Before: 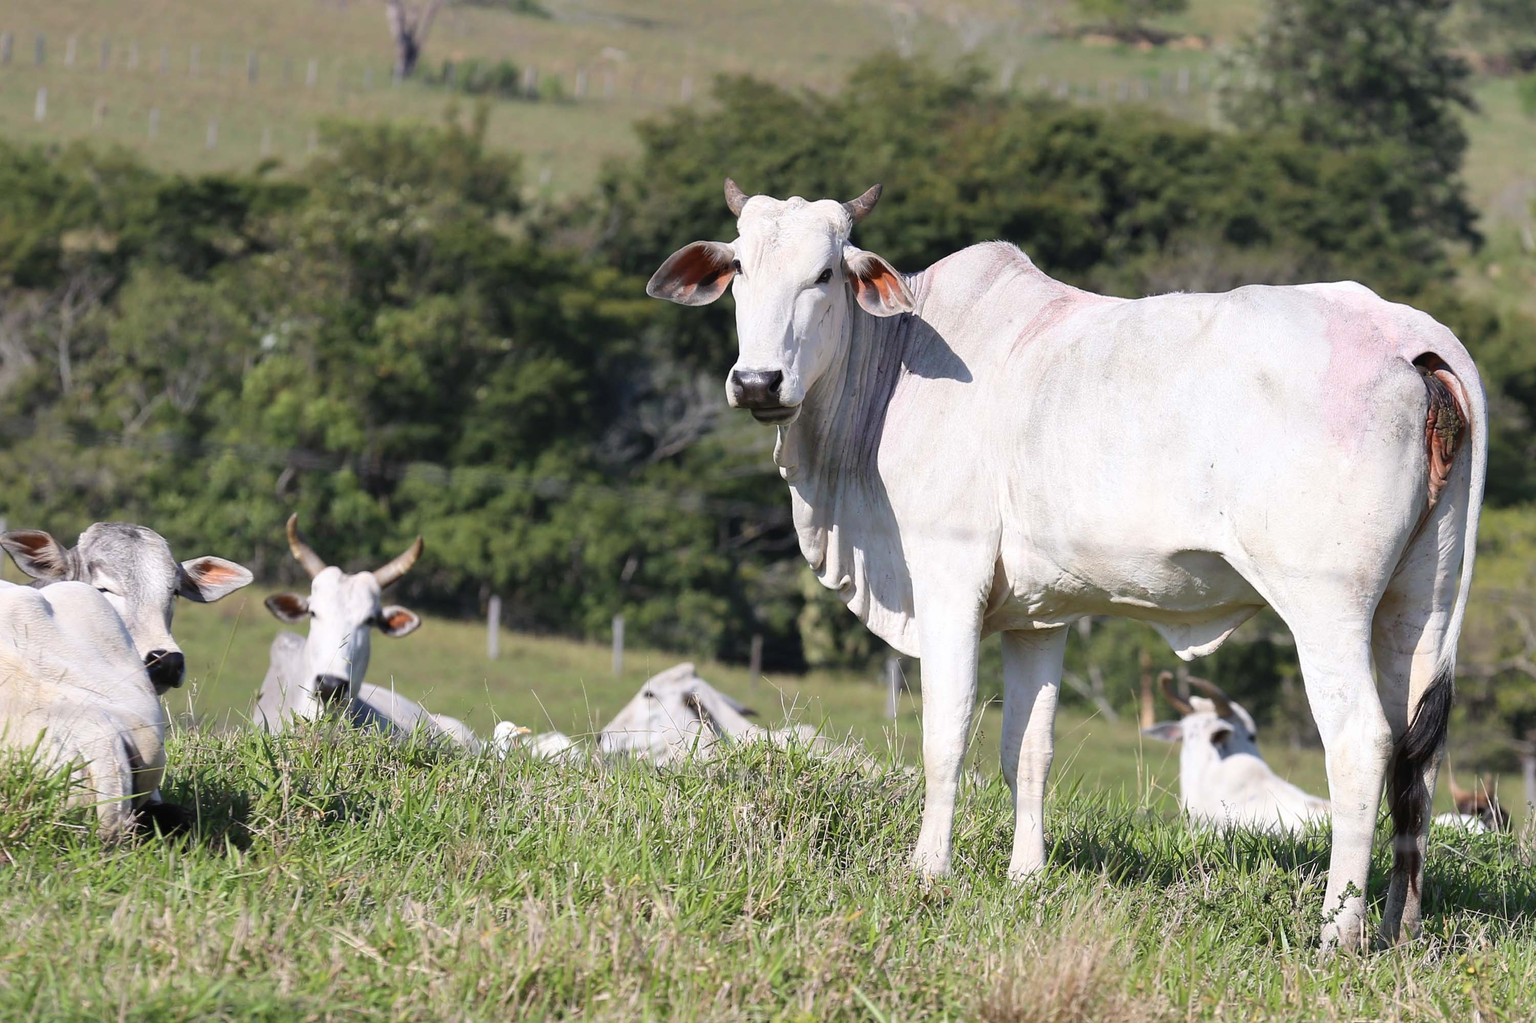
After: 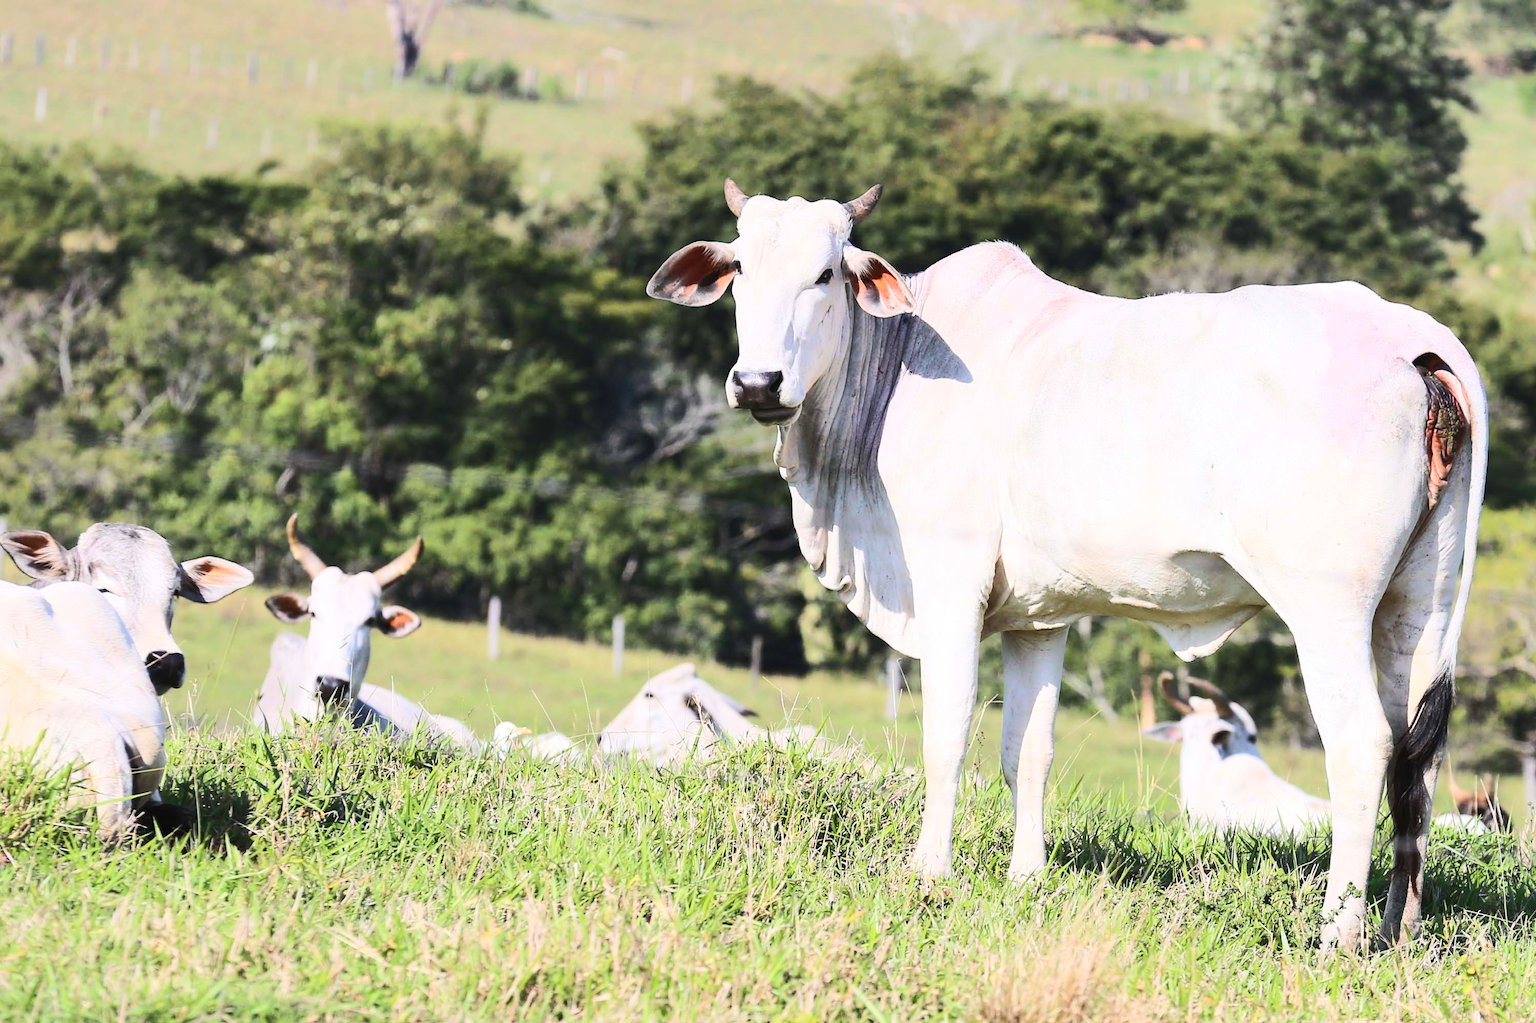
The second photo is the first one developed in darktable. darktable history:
contrast brightness saturation: contrast 0.2, brightness 0.16, saturation 0.22
rgb curve: curves: ch0 [(0, 0) (0.284, 0.292) (0.505, 0.644) (1, 1)], compensate middle gray true
base curve: curves: ch0 [(0, 0) (0.303, 0.277) (1, 1)]
